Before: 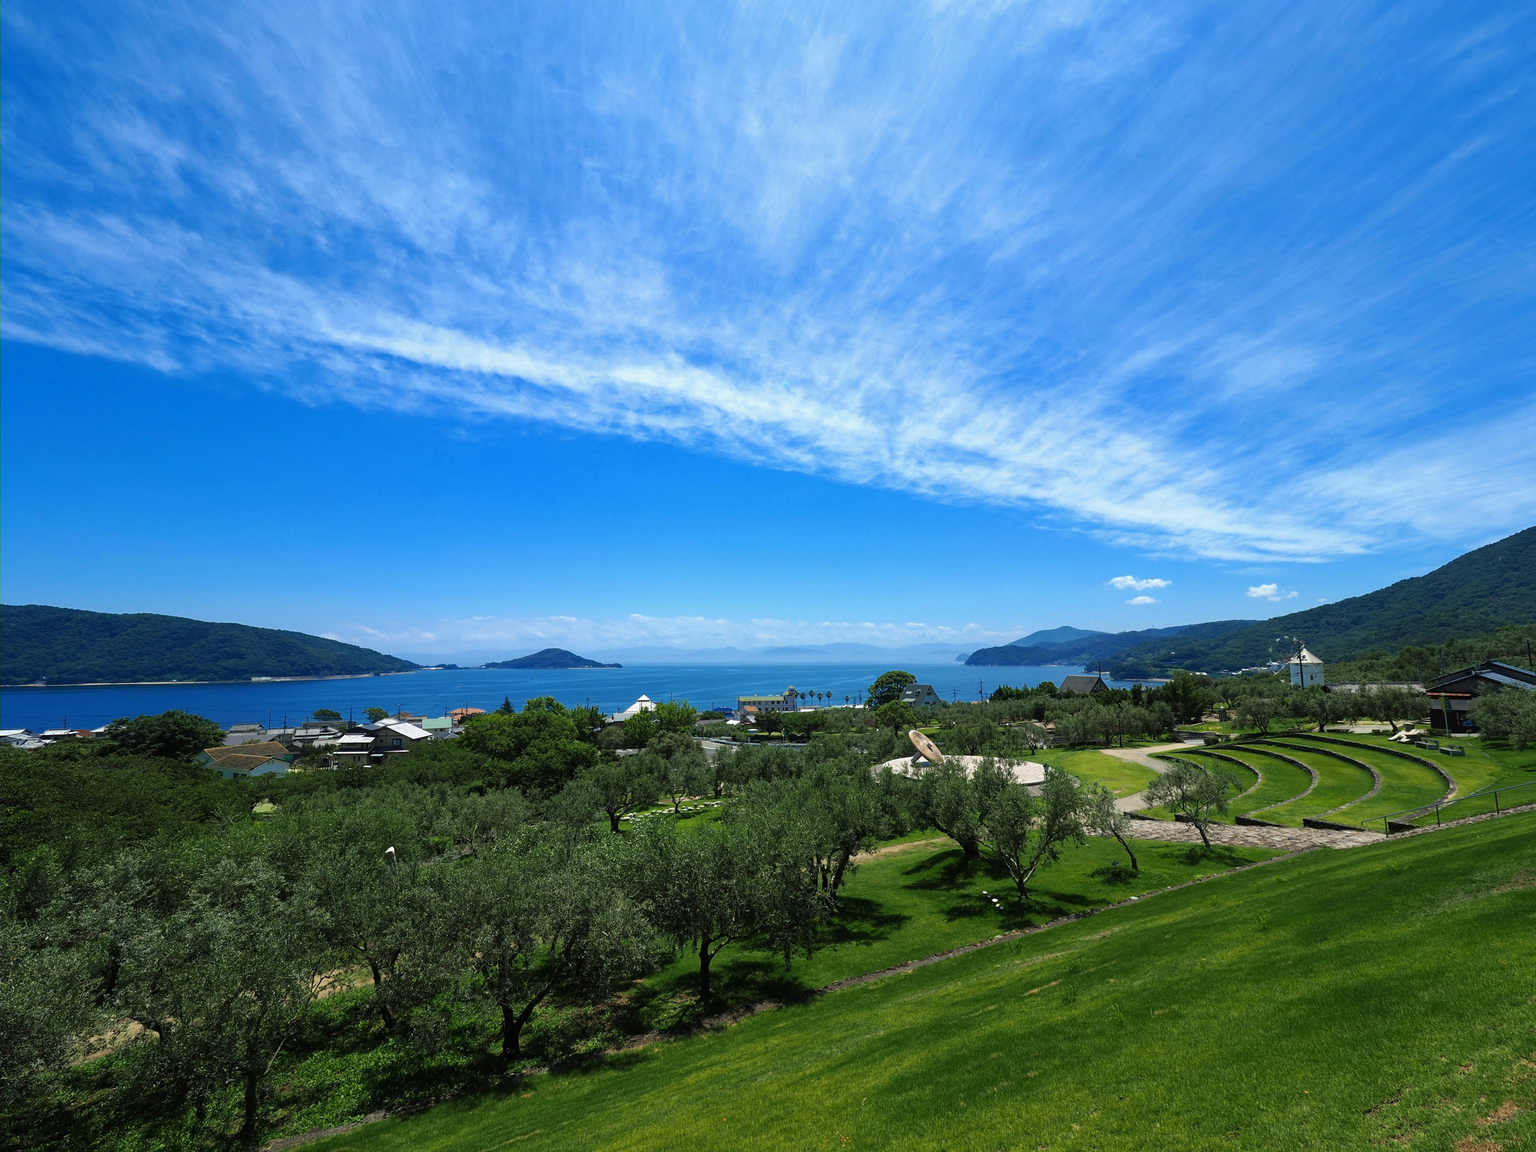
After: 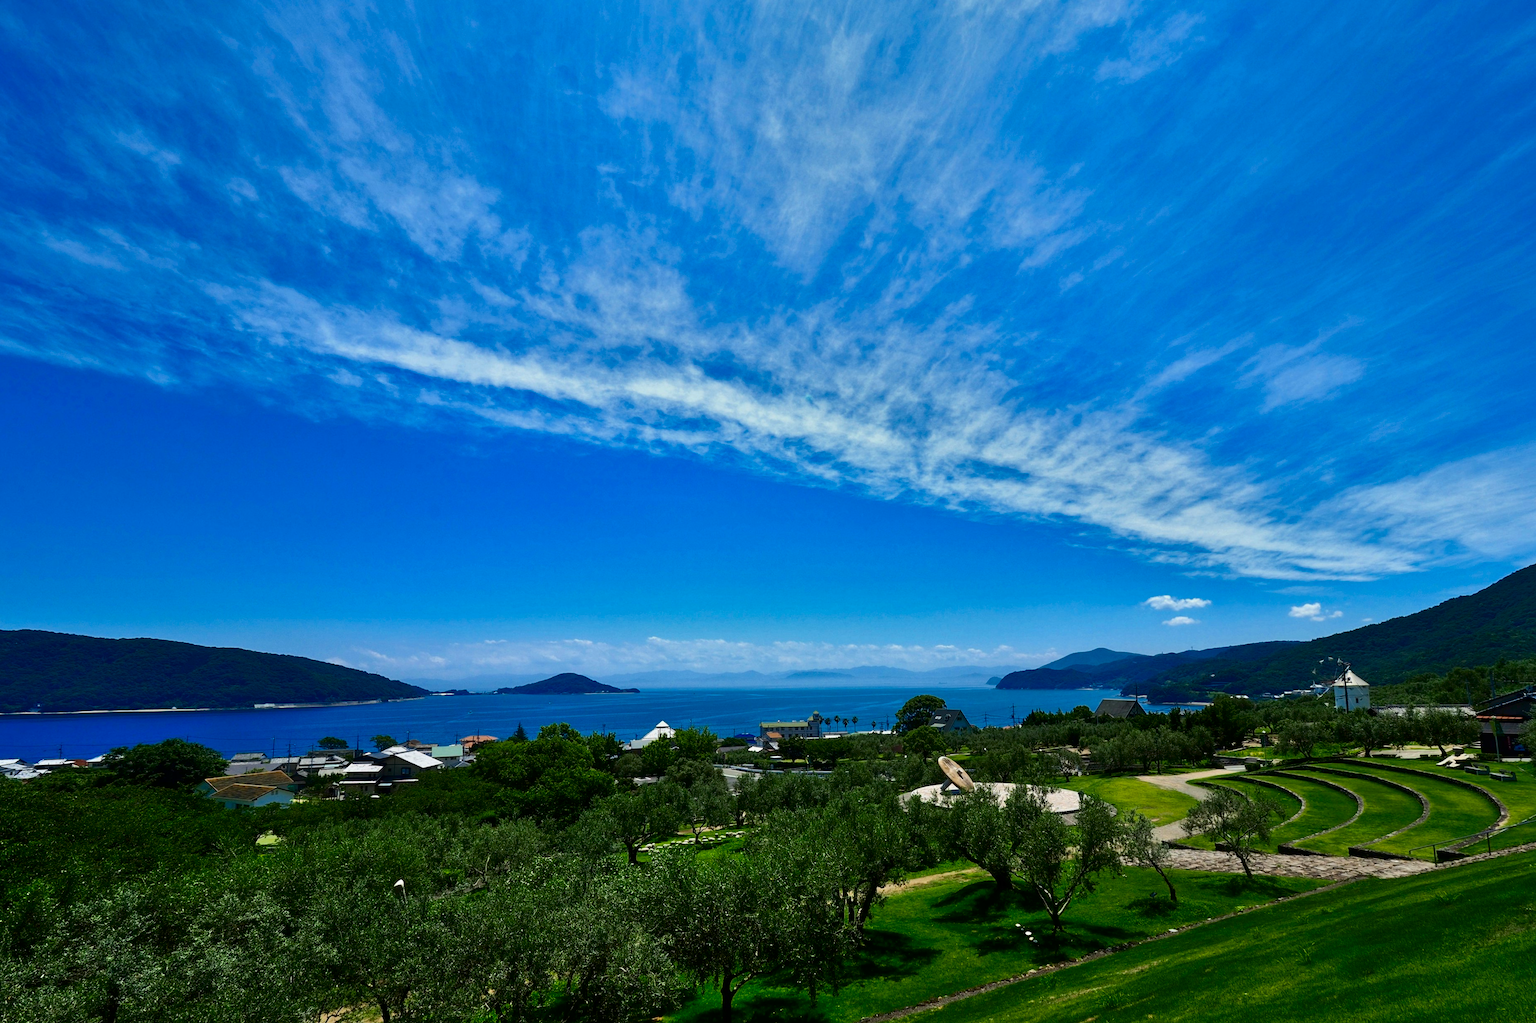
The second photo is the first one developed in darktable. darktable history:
shadows and highlights: white point adjustment -3.64, highlights -63.34, highlights color adjustment 42%, soften with gaussian
contrast brightness saturation: contrast 0.13, brightness -0.24, saturation 0.14
crop and rotate: angle 0.2°, left 0.275%, right 3.127%, bottom 14.18%
